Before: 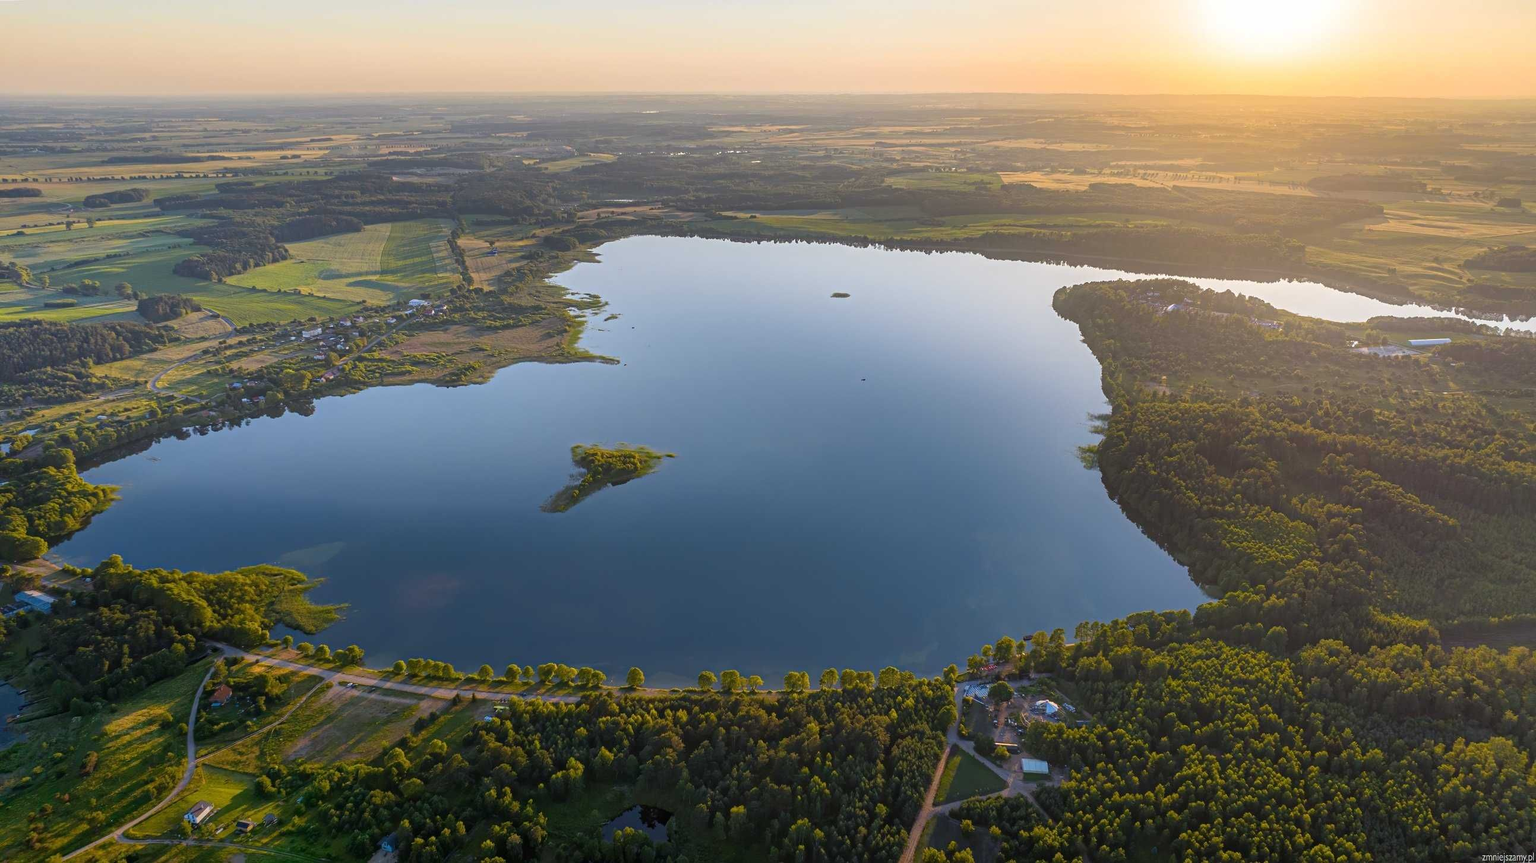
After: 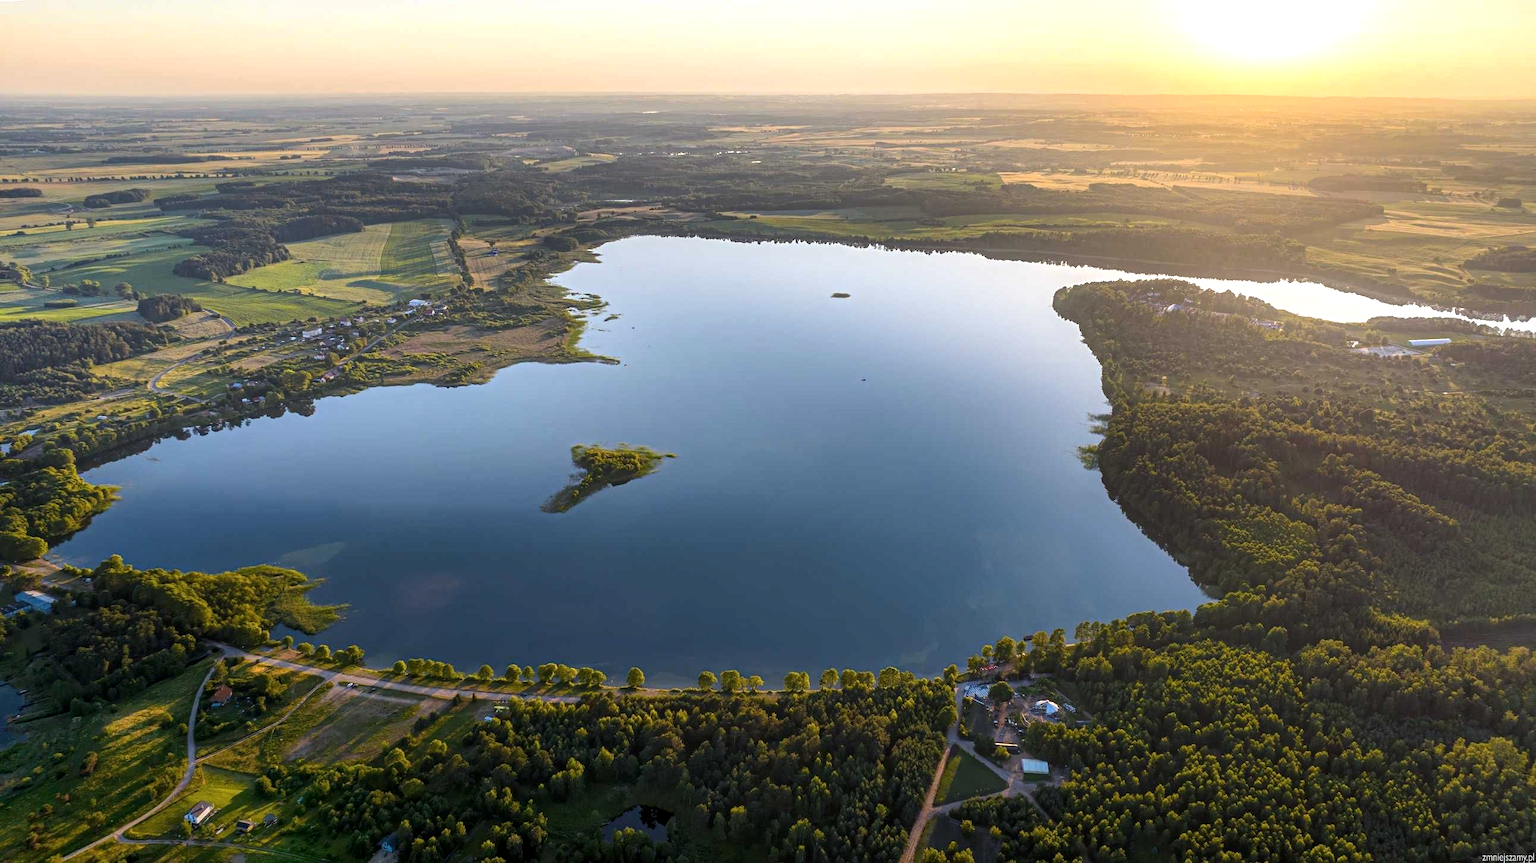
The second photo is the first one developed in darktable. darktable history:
local contrast: highlights 106%, shadows 100%, detail 120%, midtone range 0.2
tone equalizer: -8 EV -0.453 EV, -7 EV -0.379 EV, -6 EV -0.296 EV, -5 EV -0.24 EV, -3 EV 0.197 EV, -2 EV 0.337 EV, -1 EV 0.393 EV, +0 EV 0.413 EV, edges refinement/feathering 500, mask exposure compensation -1.57 EV, preserve details no
